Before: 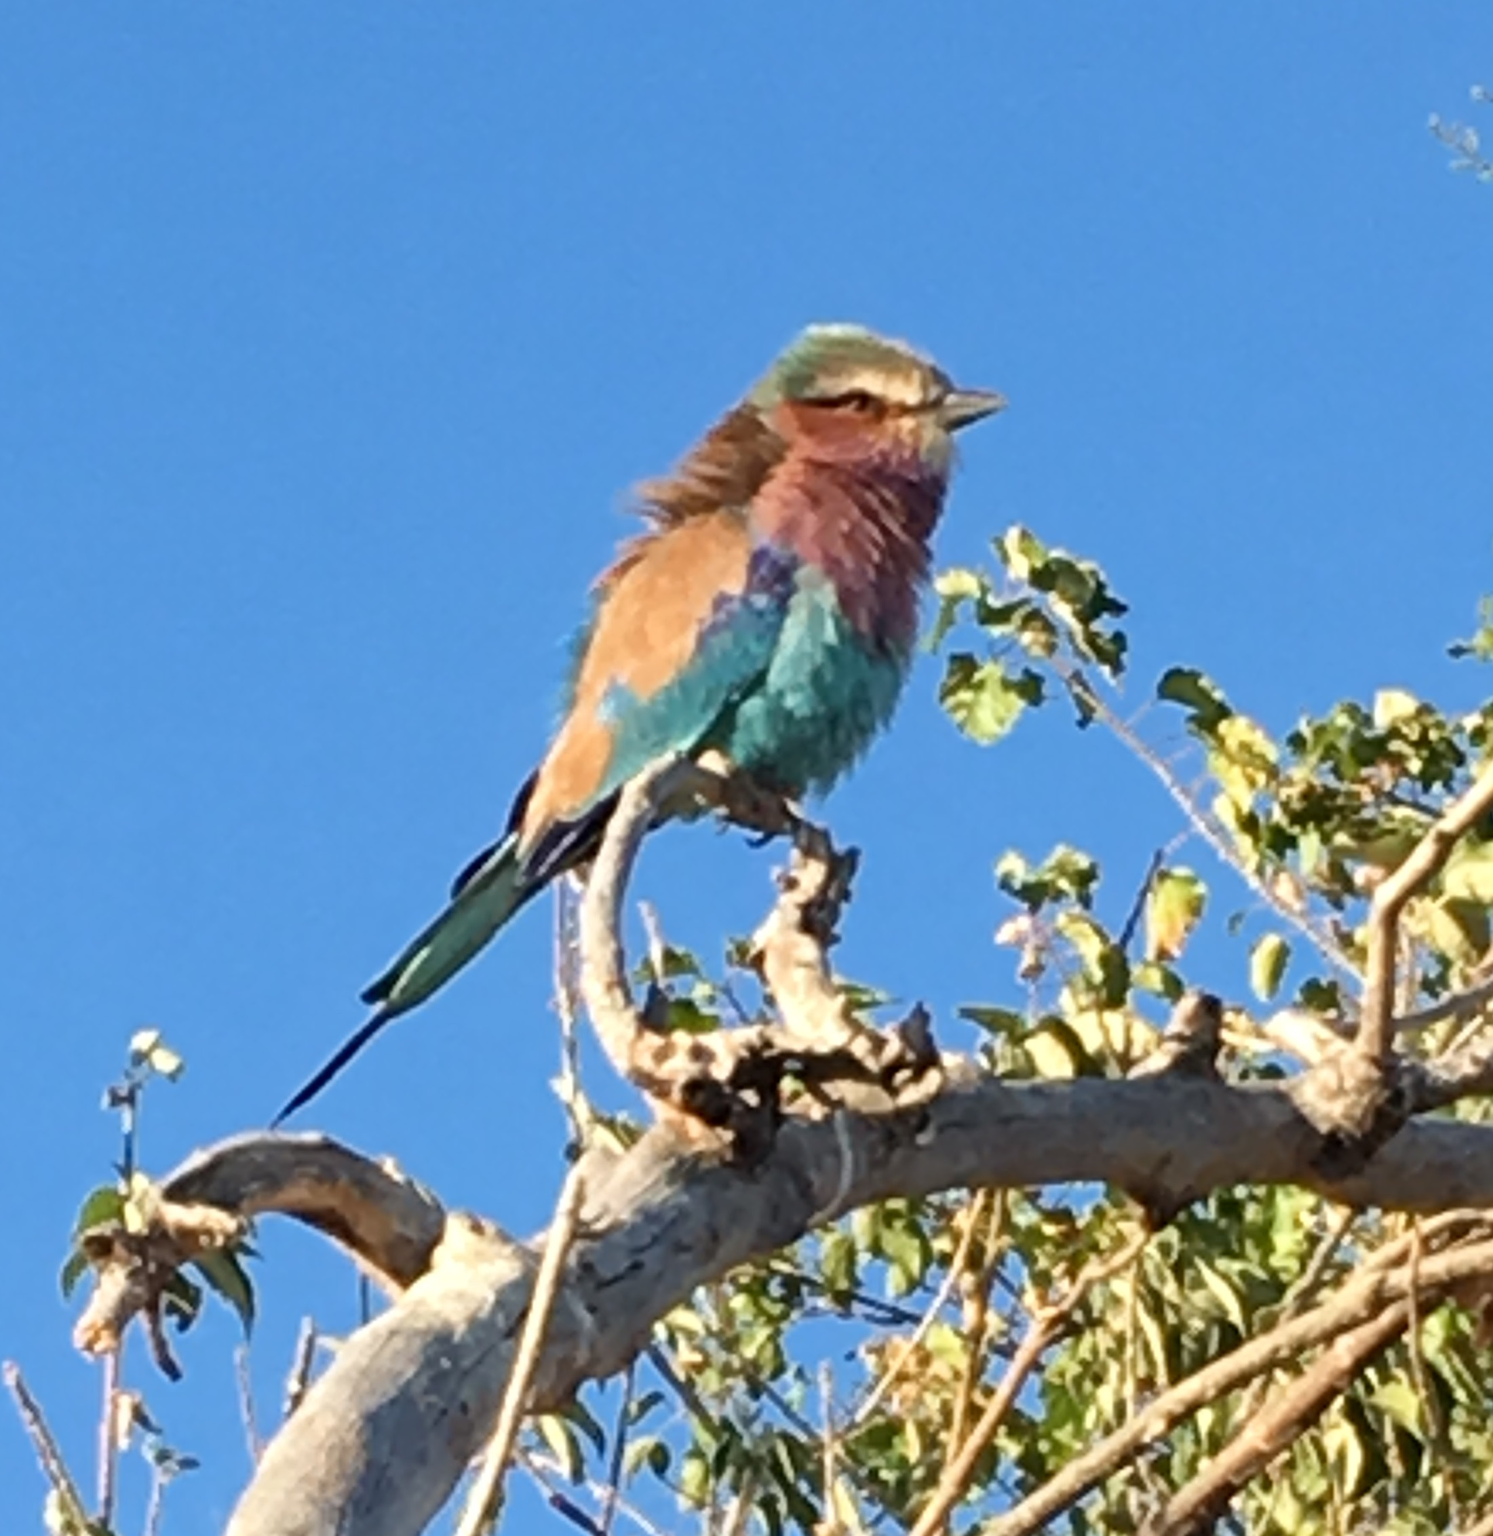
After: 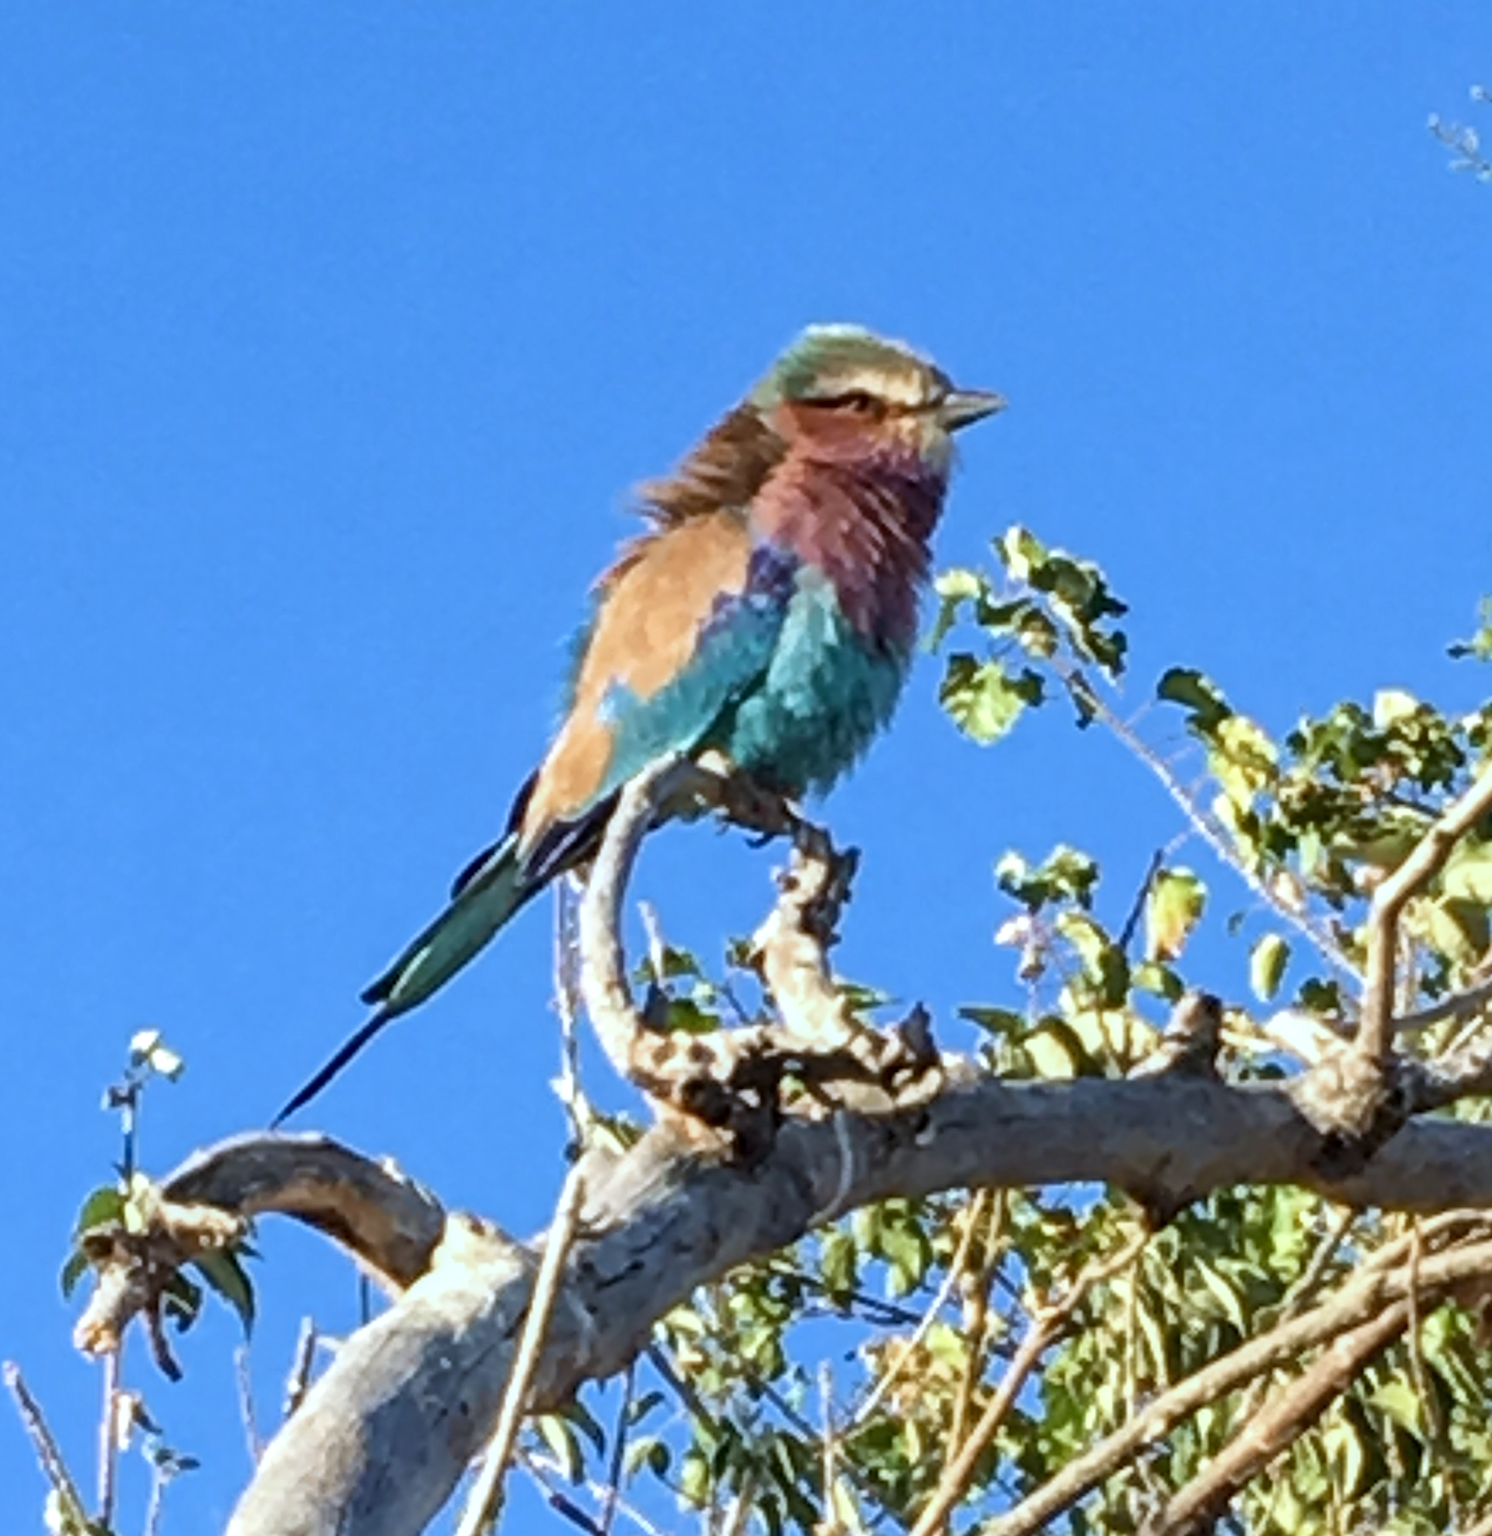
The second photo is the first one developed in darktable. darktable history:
white balance: red 0.924, blue 1.095
local contrast: on, module defaults
velvia: strength 9.25%
